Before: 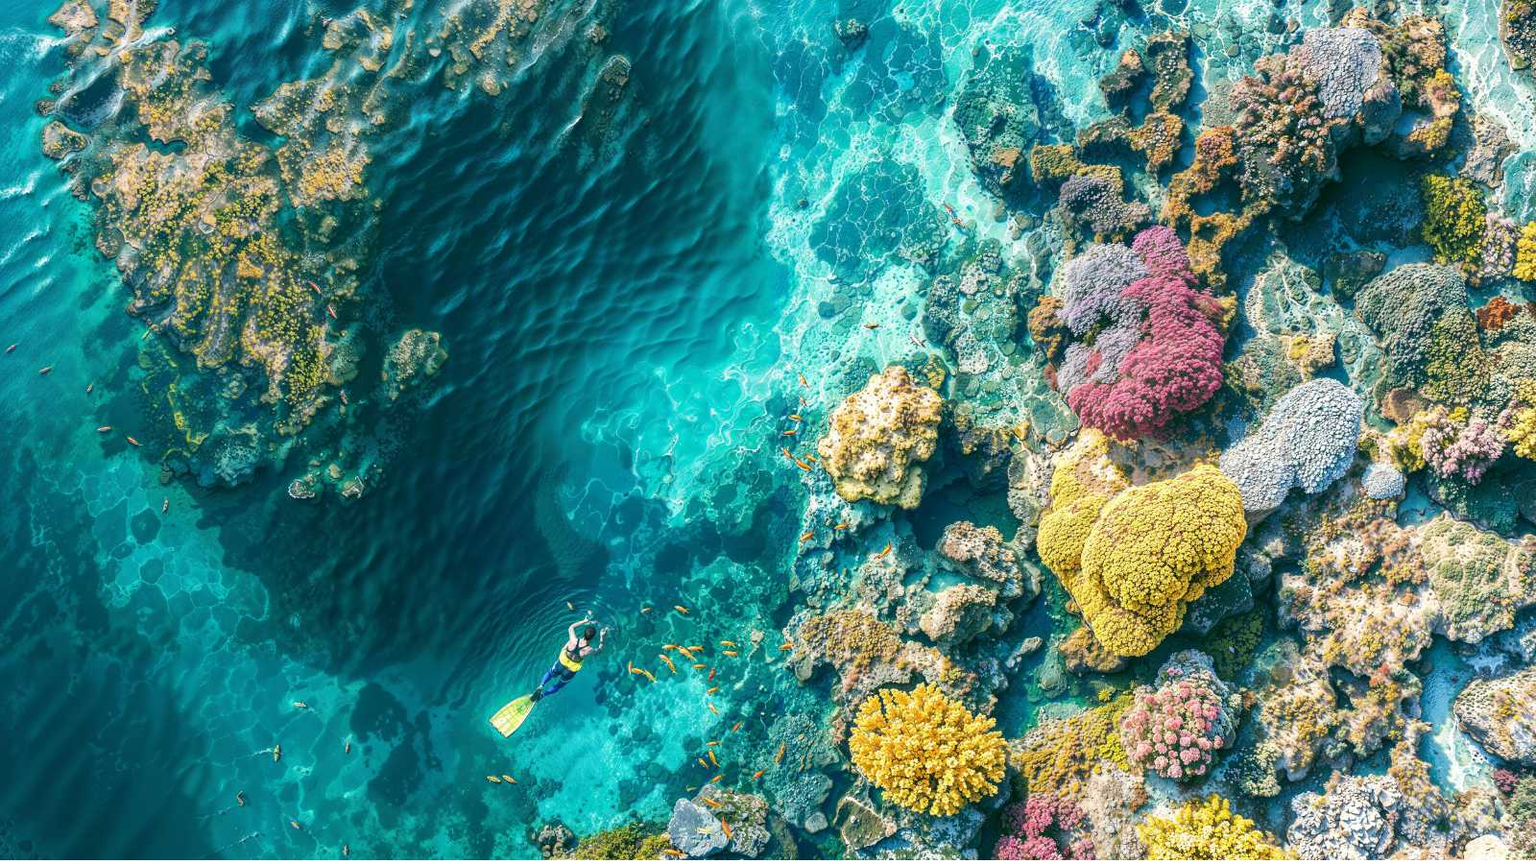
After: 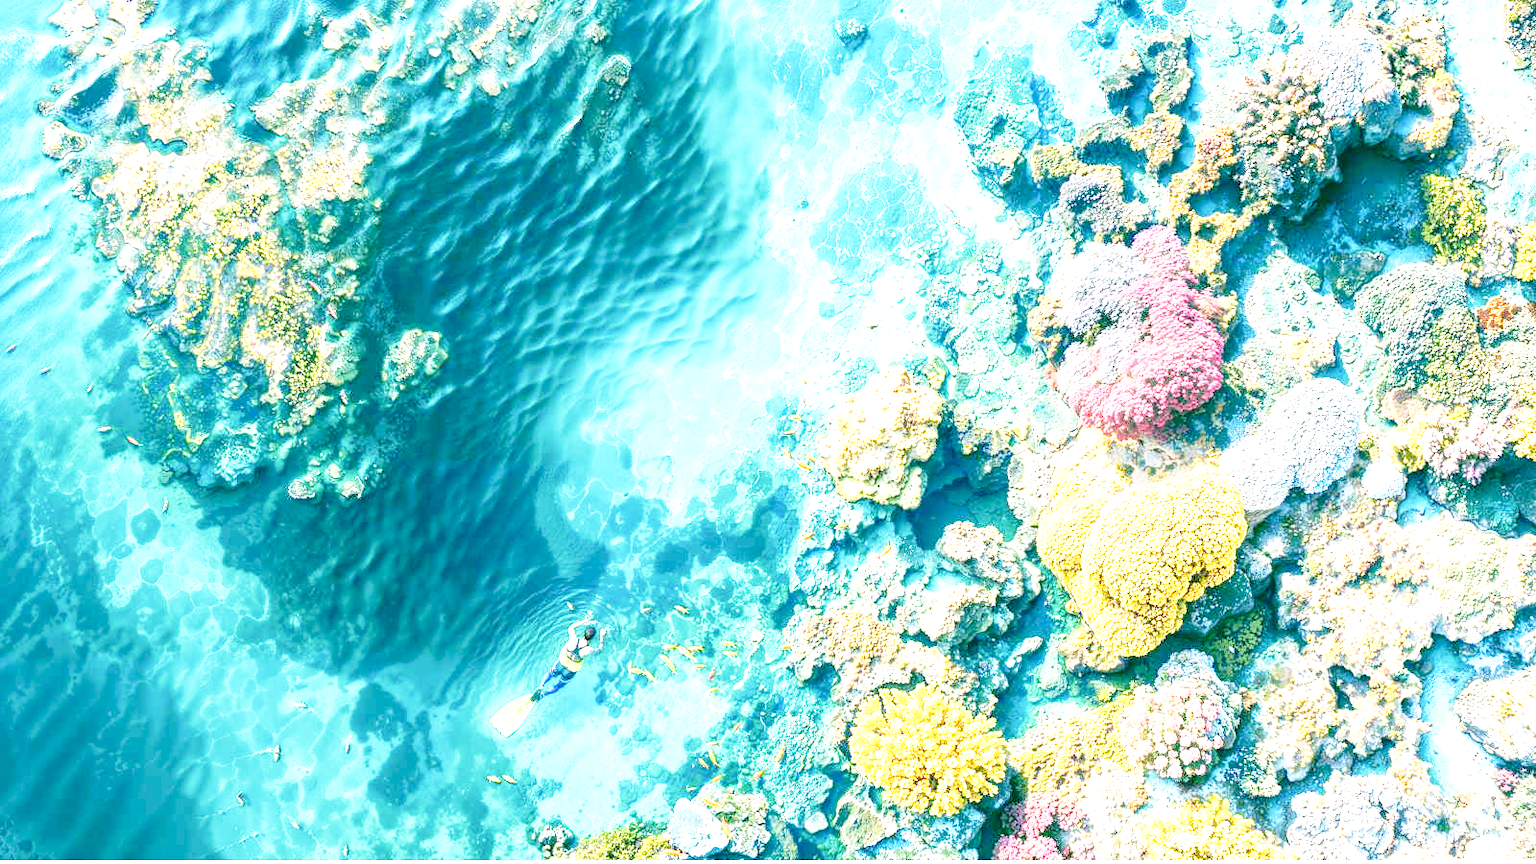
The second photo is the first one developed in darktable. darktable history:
base curve: curves: ch0 [(0, 0) (0.028, 0.03) (0.121, 0.232) (0.46, 0.748) (0.859, 0.968) (1, 1)], preserve colors none
exposure: black level correction 0, exposure 1.554 EV, compensate highlight preservation false
